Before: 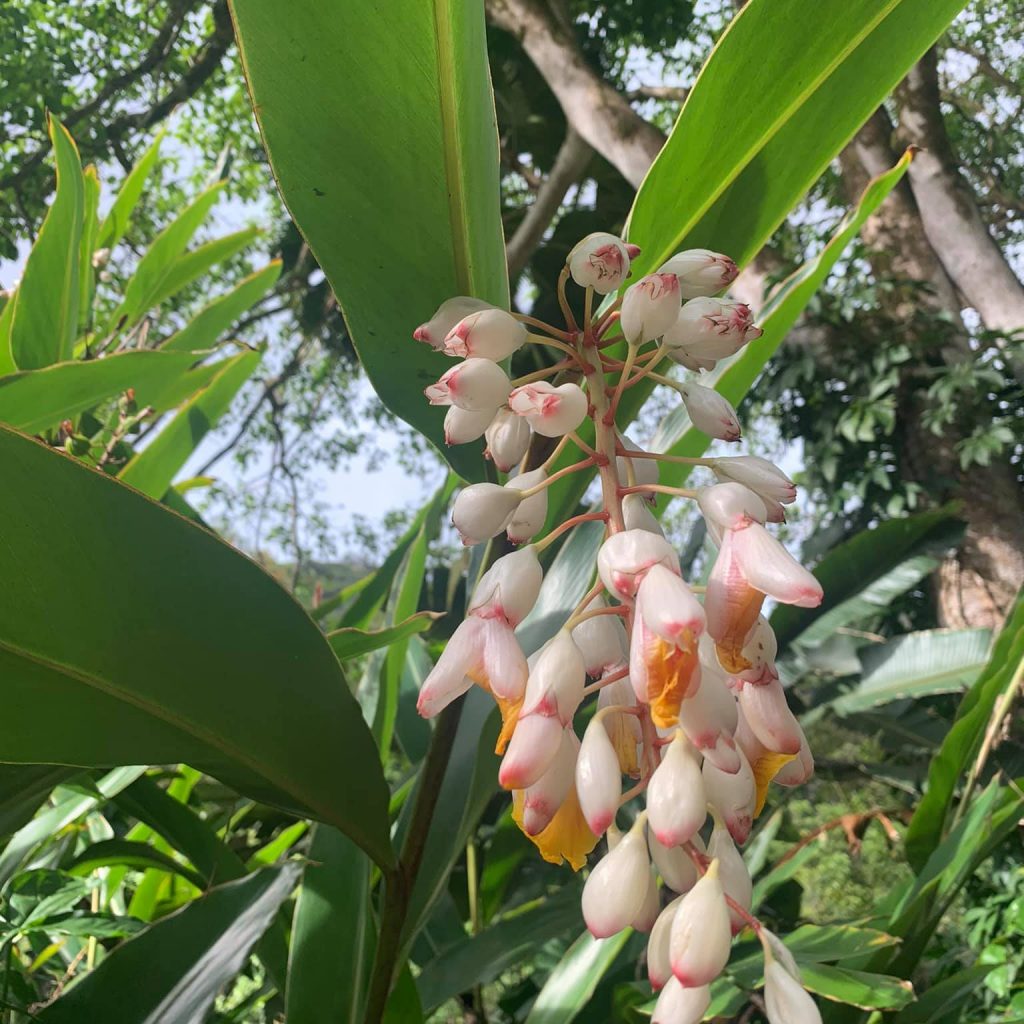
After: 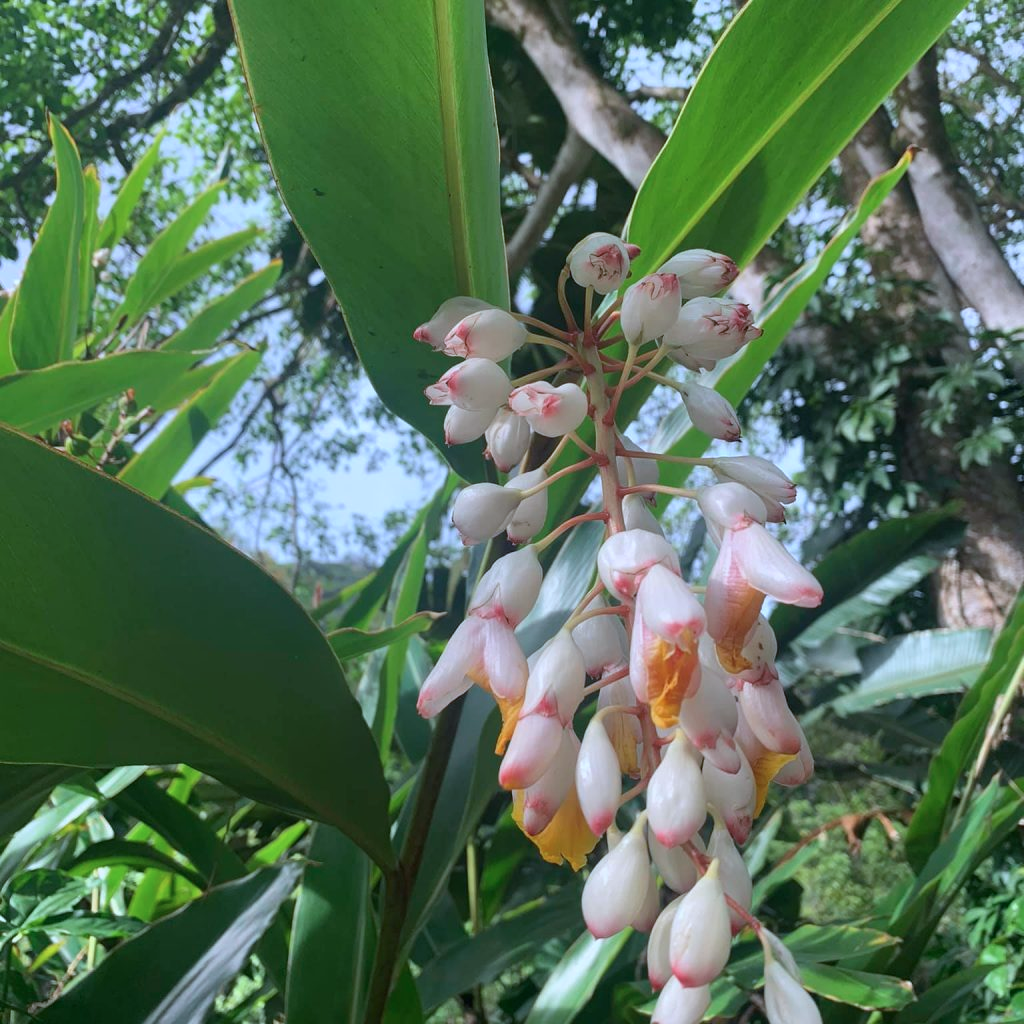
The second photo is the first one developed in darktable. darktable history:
exposure: exposure -0.116 EV, compensate exposure bias true, compensate highlight preservation false
color calibration: x 0.38, y 0.39, temperature 4086.04 K
